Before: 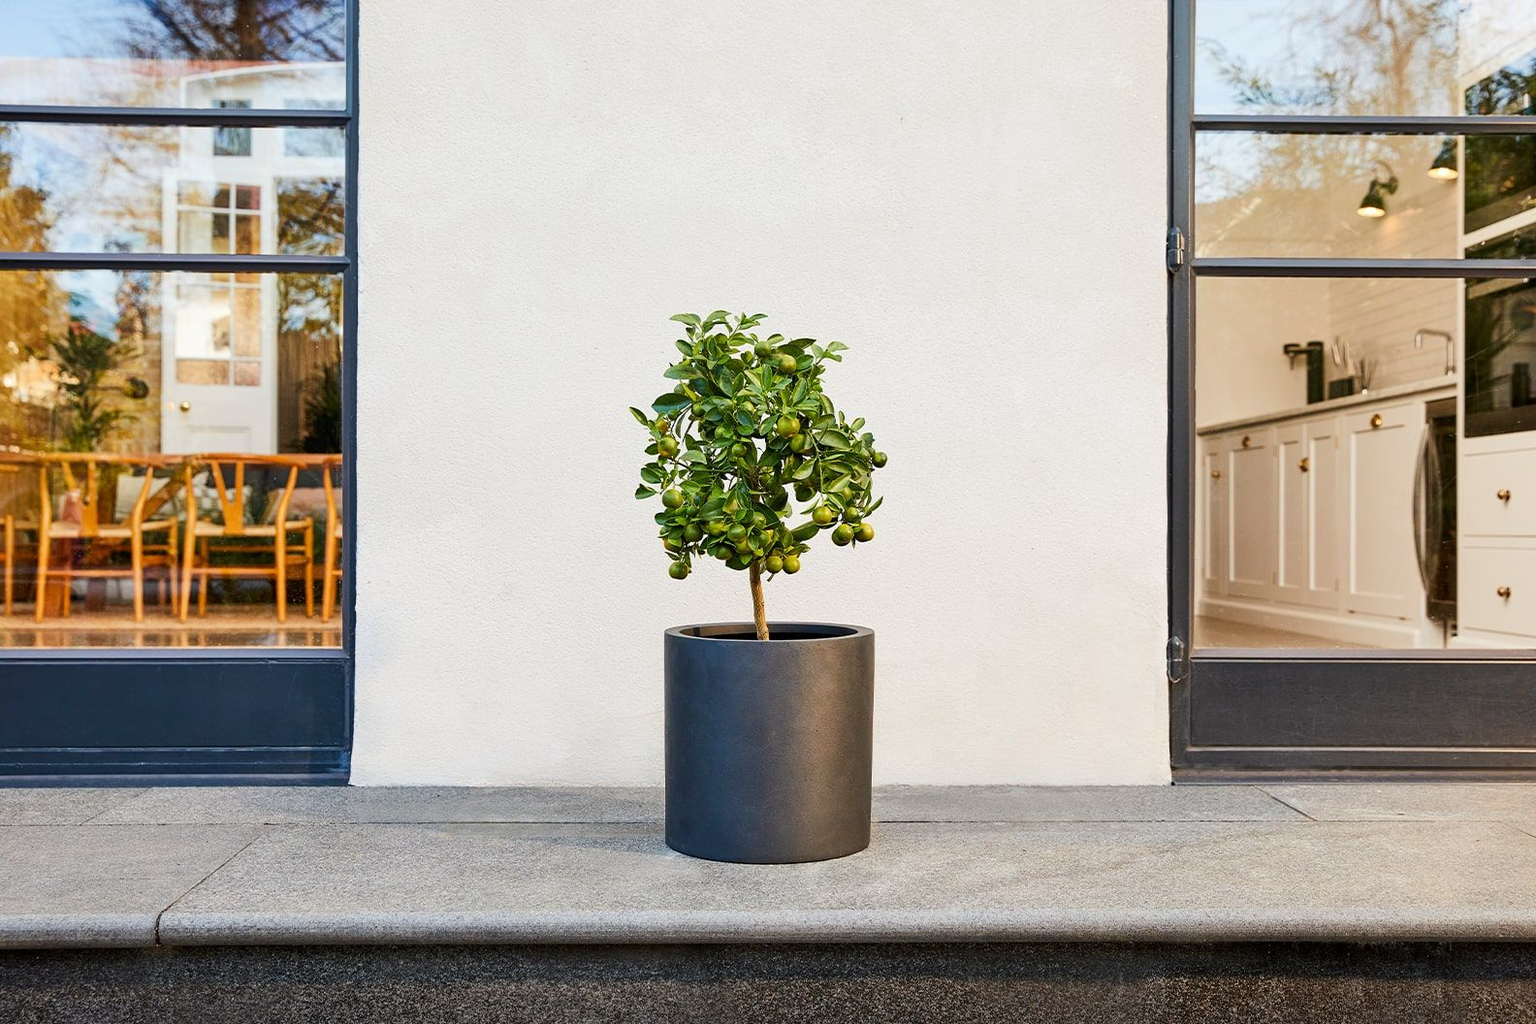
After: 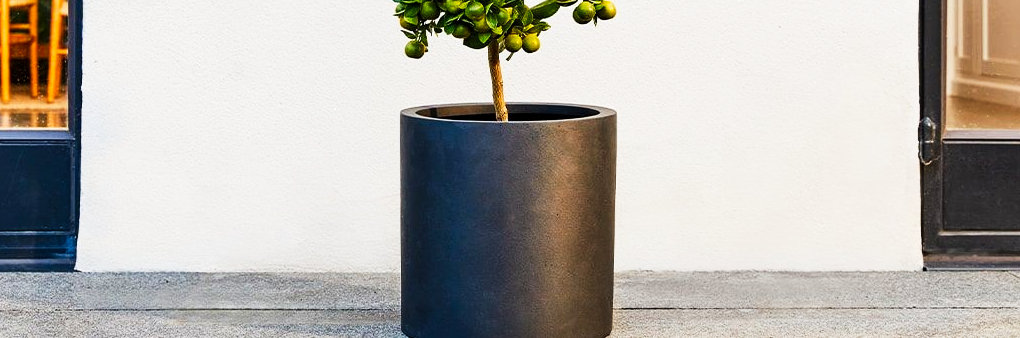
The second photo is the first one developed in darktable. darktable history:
tone curve: curves: ch0 [(0, 0) (0.137, 0.063) (0.255, 0.176) (0.502, 0.502) (0.749, 0.839) (1, 1)], preserve colors none
crop: left 18.016%, top 51.046%, right 17.588%, bottom 16.935%
